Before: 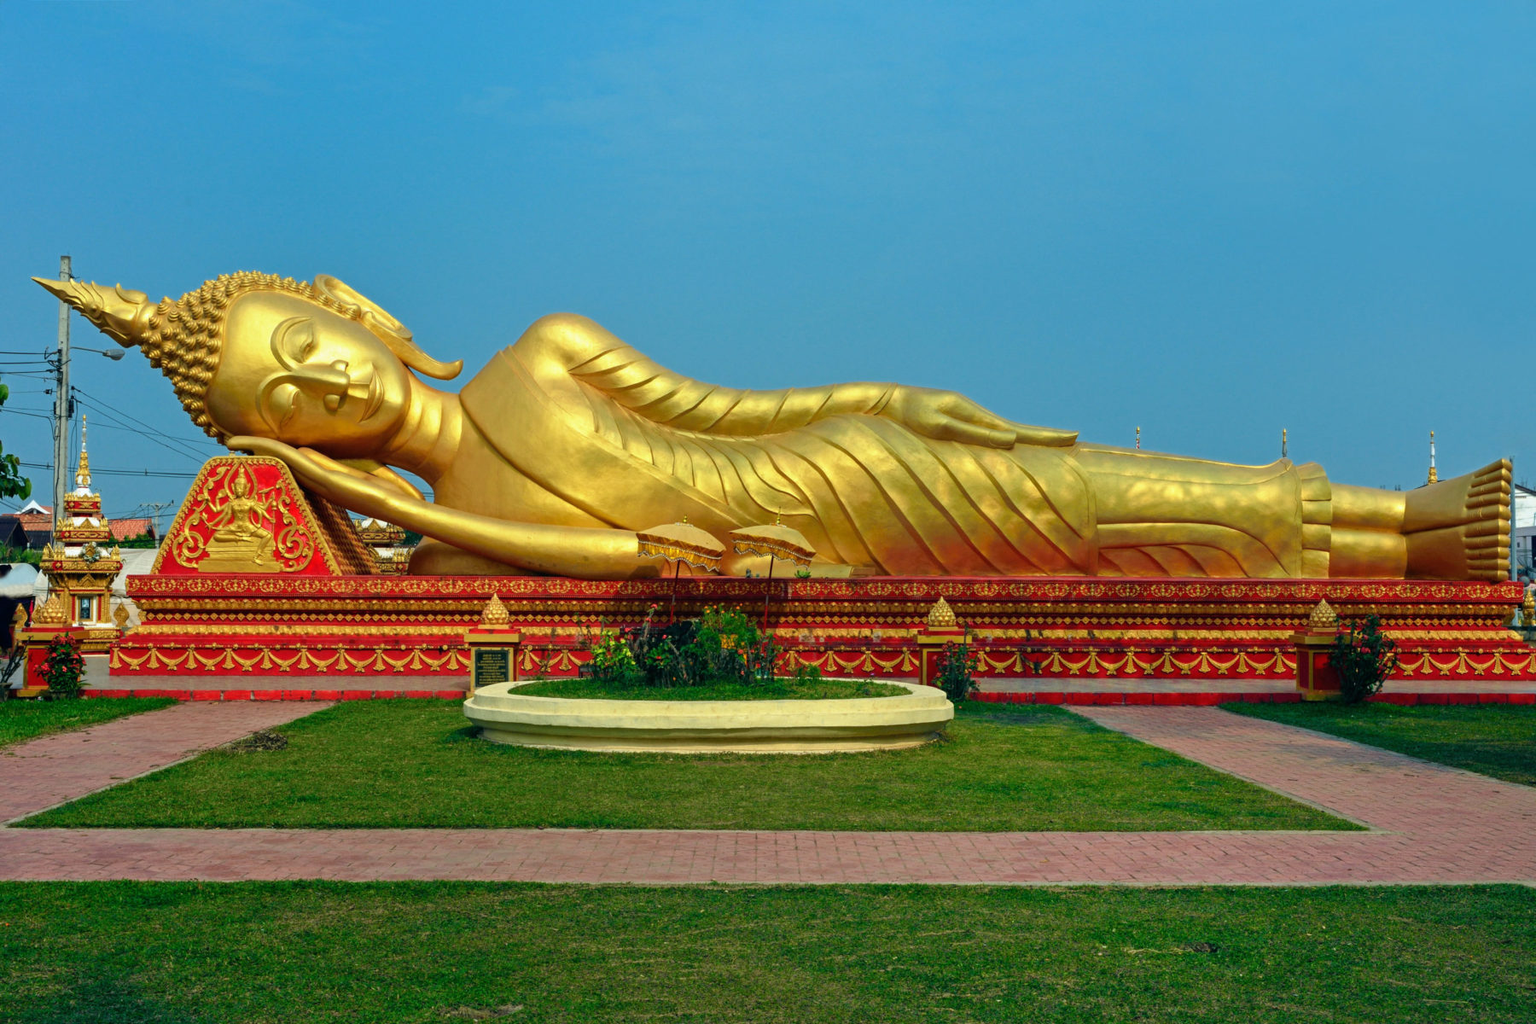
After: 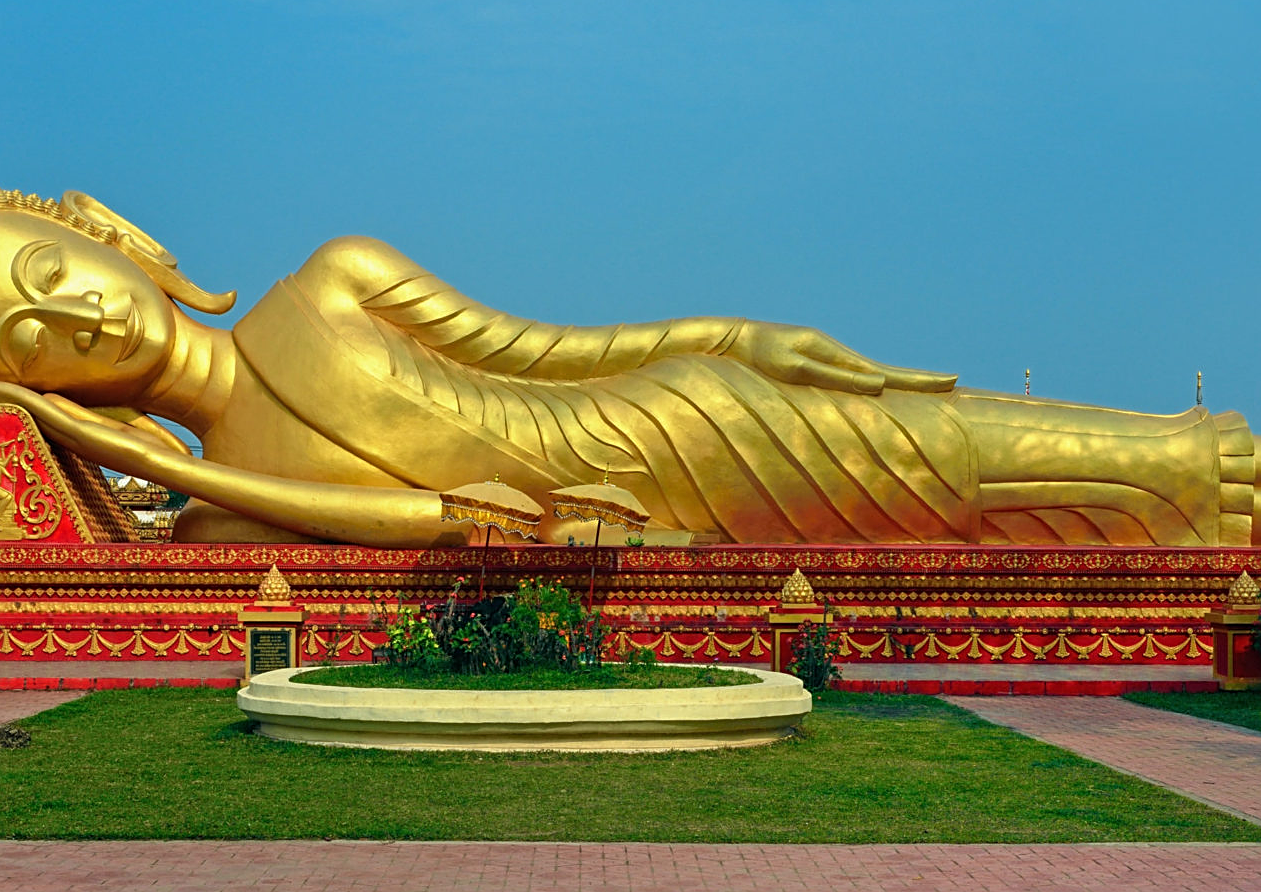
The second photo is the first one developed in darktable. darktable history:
crop and rotate: left 17.006%, top 10.967%, right 12.929%, bottom 14.692%
sharpen: on, module defaults
